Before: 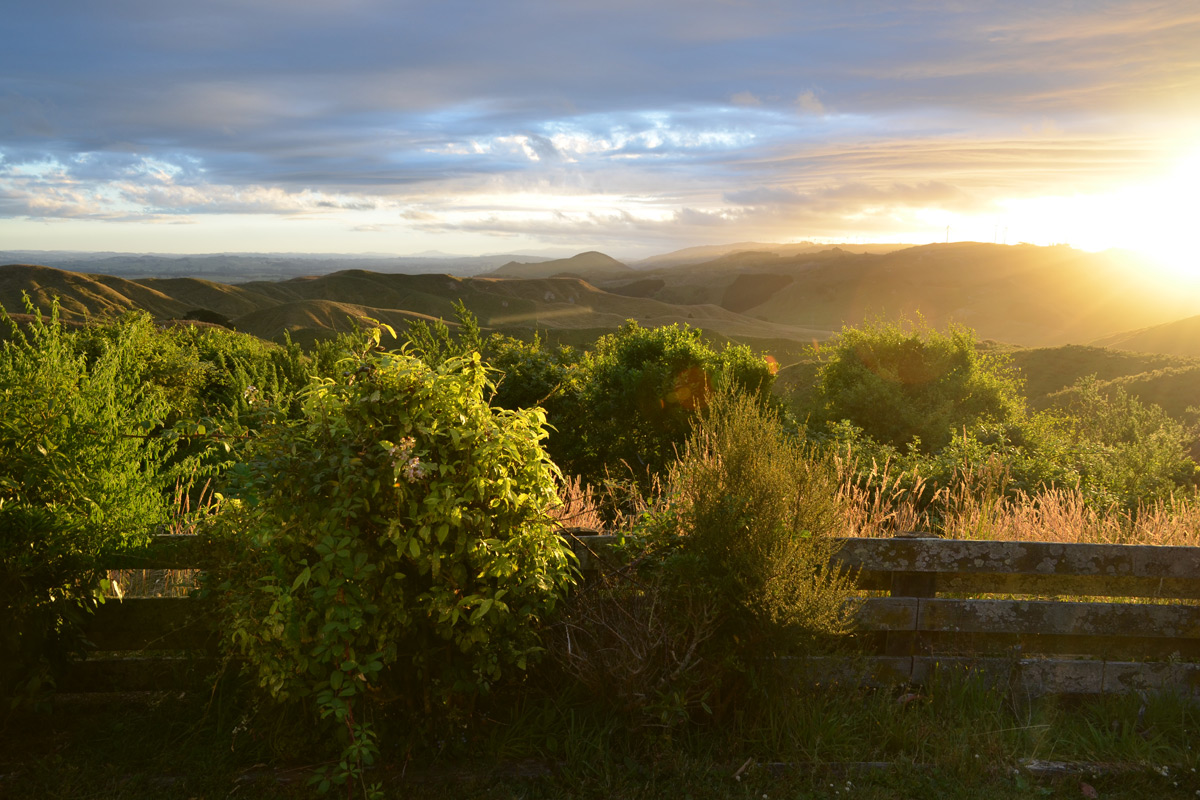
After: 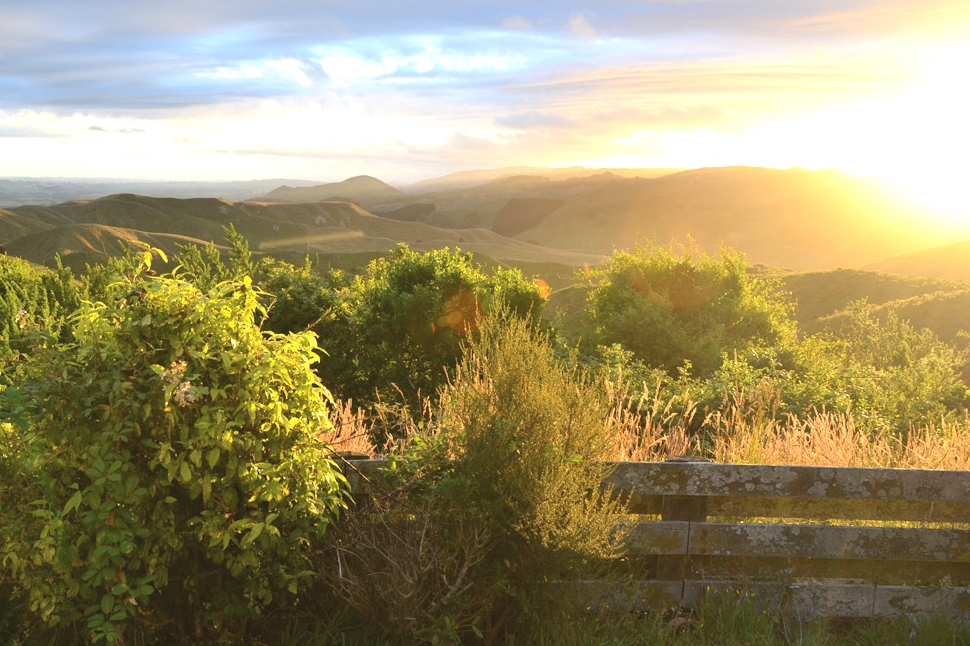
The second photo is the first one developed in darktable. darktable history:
crop: left 19.159%, top 9.58%, bottom 9.58%
contrast brightness saturation: brightness 0.15
exposure: exposure 0.556 EV, compensate highlight preservation false
